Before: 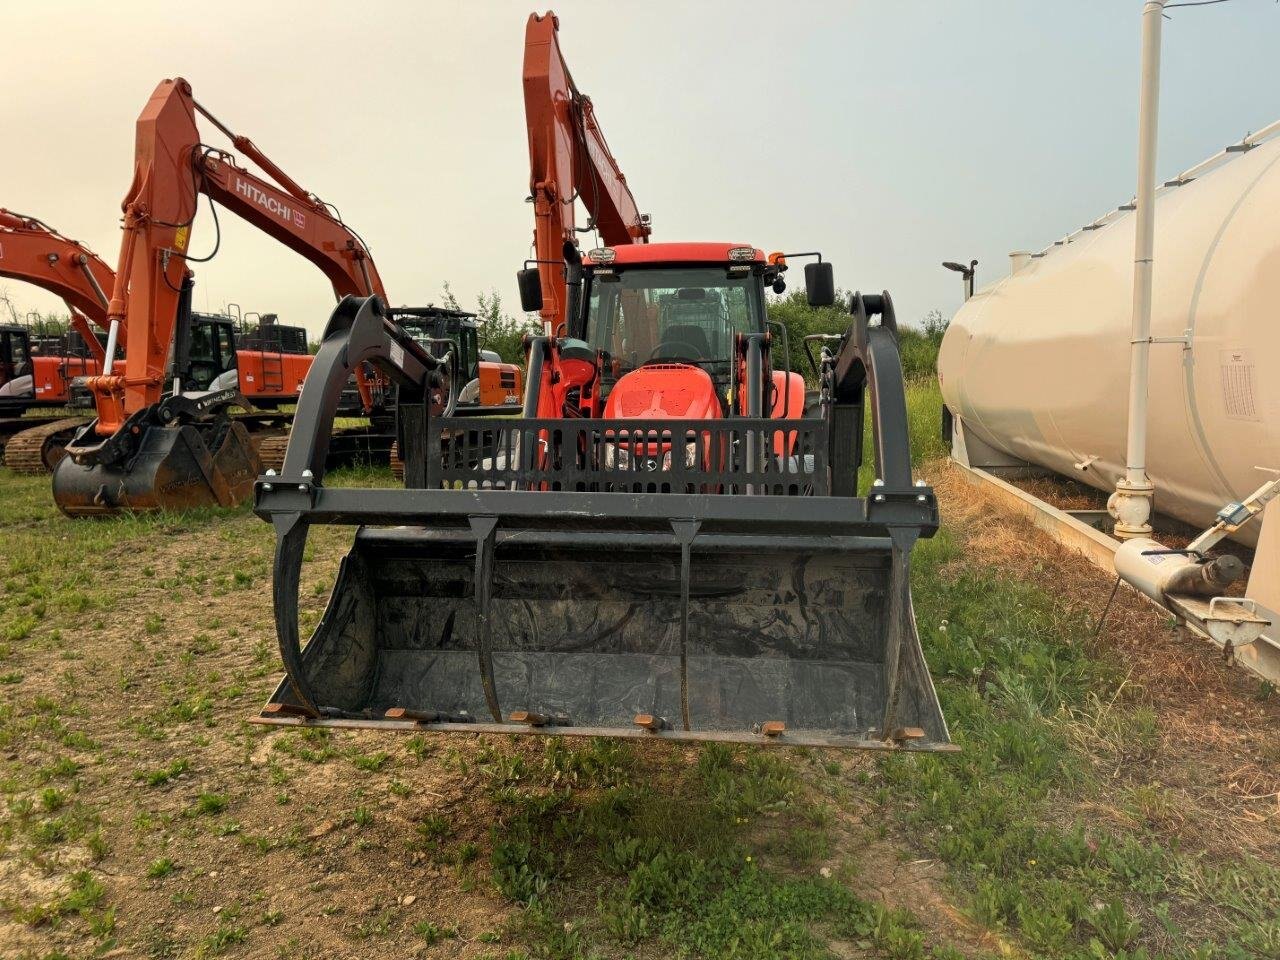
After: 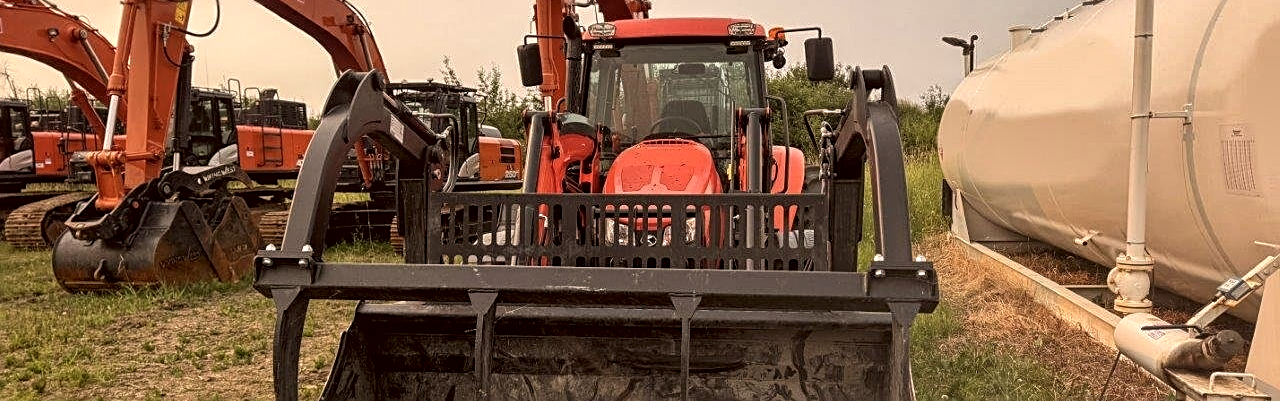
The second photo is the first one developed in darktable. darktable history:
crop and rotate: top 23.518%, bottom 34.651%
sharpen: on, module defaults
exposure: exposure 0.02 EV, compensate highlight preservation false
shadows and highlights: shadows 11.67, white point adjustment 1.22, soften with gaussian
color correction: highlights a* 10.17, highlights b* 9.72, shadows a* 8.55, shadows b* 8.02, saturation 0.801
tone equalizer: edges refinement/feathering 500, mask exposure compensation -1.57 EV, preserve details no
local contrast: on, module defaults
